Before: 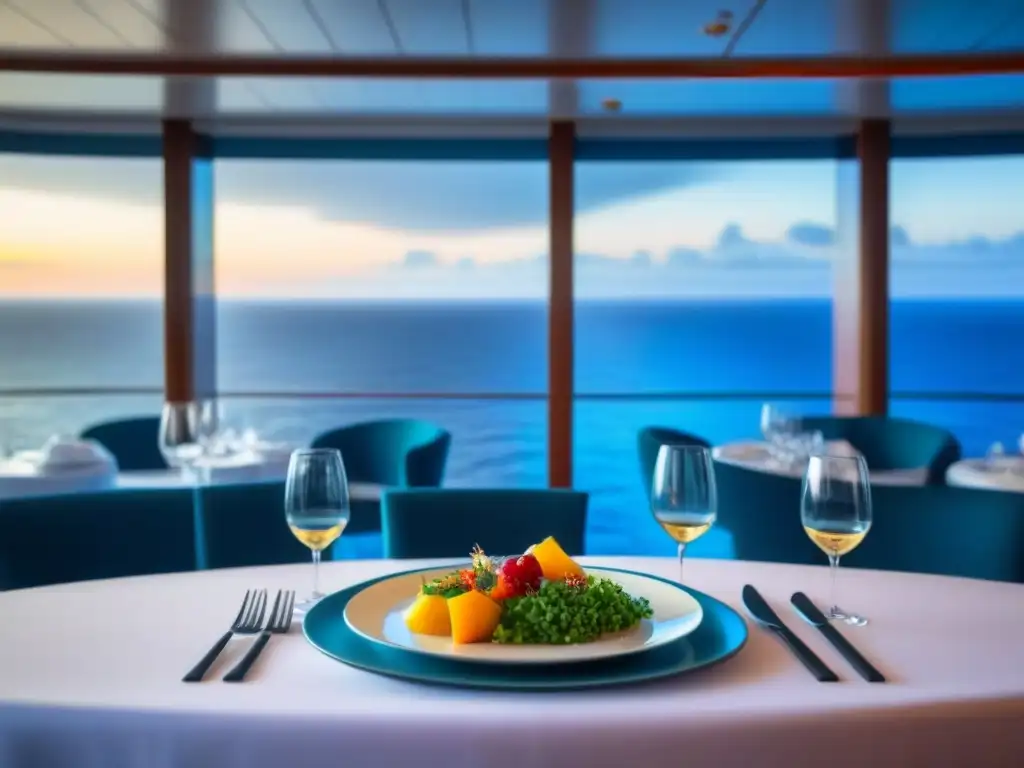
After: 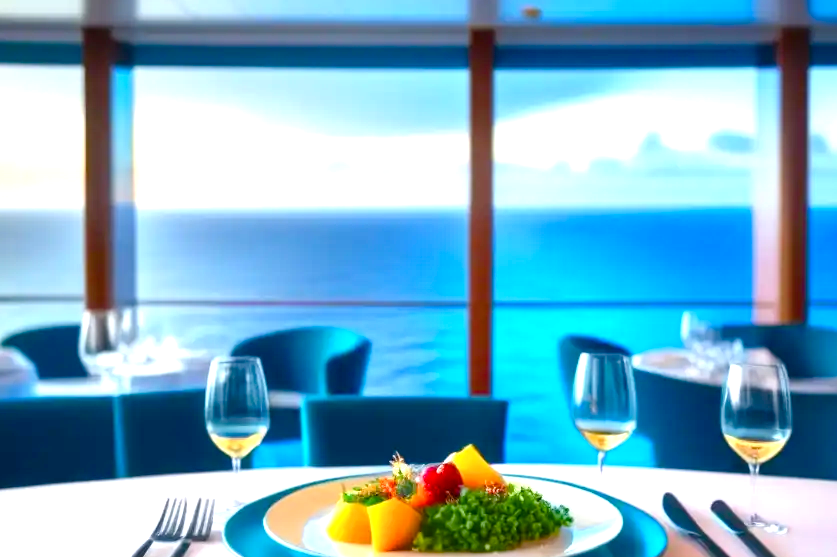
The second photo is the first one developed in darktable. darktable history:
crop: left 7.834%, top 11.988%, right 10.368%, bottom 15.478%
color balance rgb: highlights gain › chroma 0.124%, highlights gain › hue 329.84°, linear chroma grading › global chroma 8.943%, perceptual saturation grading › global saturation 20%, perceptual saturation grading › highlights -25.743%, perceptual saturation grading › shadows 24.107%
exposure: exposure 0.949 EV, compensate highlight preservation false
